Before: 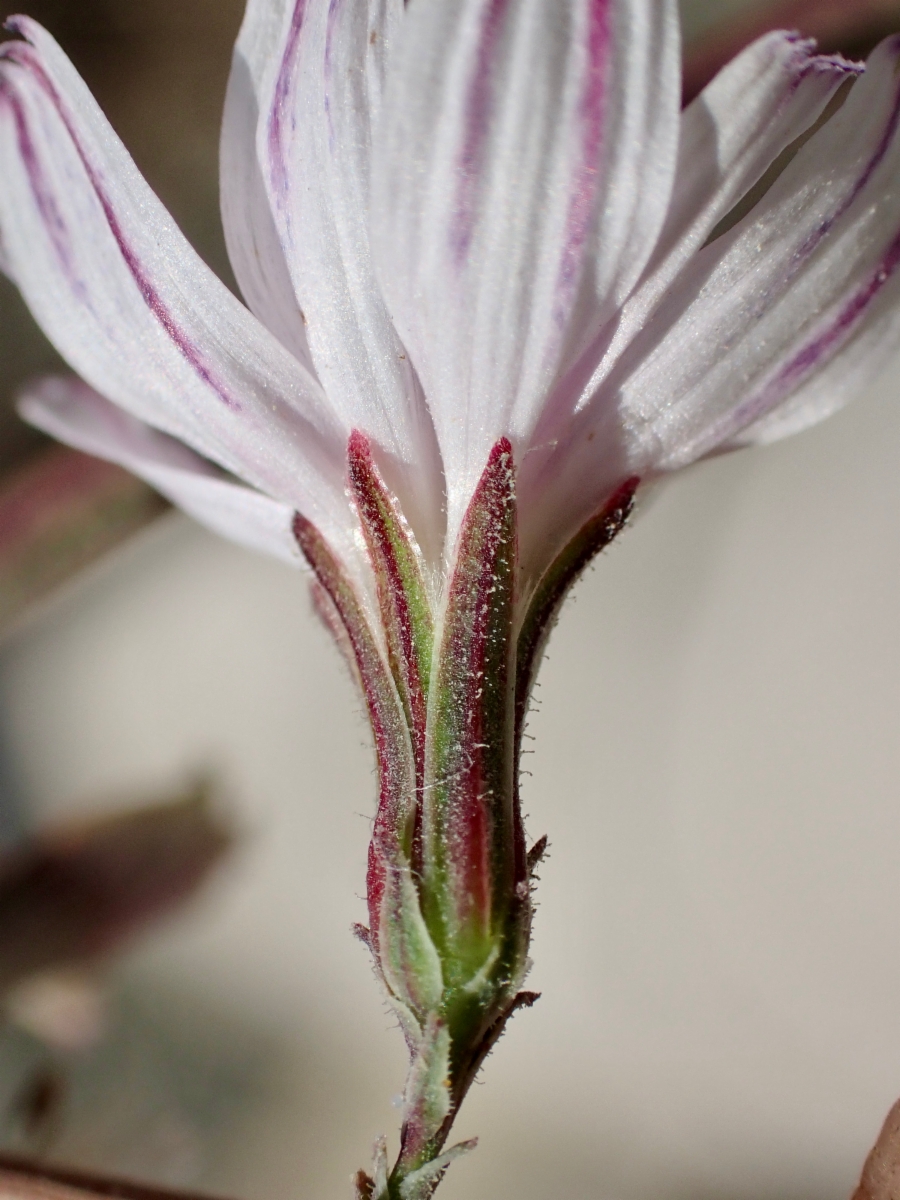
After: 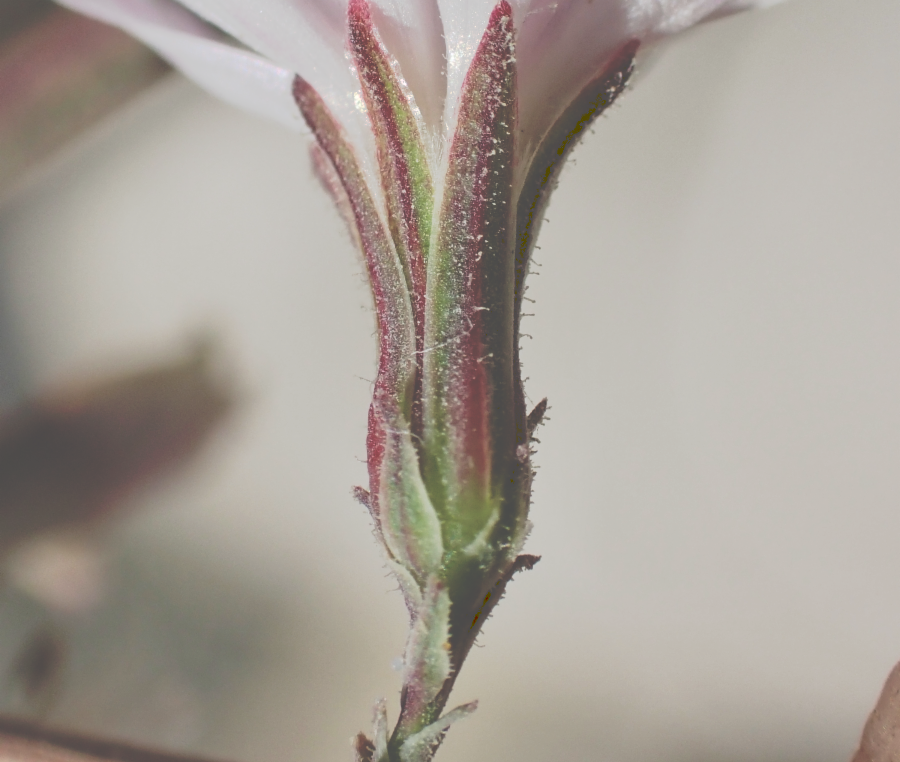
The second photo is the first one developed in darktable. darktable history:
tone curve: curves: ch0 [(0, 0) (0.003, 0.313) (0.011, 0.317) (0.025, 0.317) (0.044, 0.322) (0.069, 0.327) (0.1, 0.335) (0.136, 0.347) (0.177, 0.364) (0.224, 0.384) (0.277, 0.421) (0.335, 0.459) (0.399, 0.501) (0.468, 0.554) (0.543, 0.611) (0.623, 0.679) (0.709, 0.751) (0.801, 0.804) (0.898, 0.844) (1, 1)], preserve colors none
crop and rotate: top 36.435%
